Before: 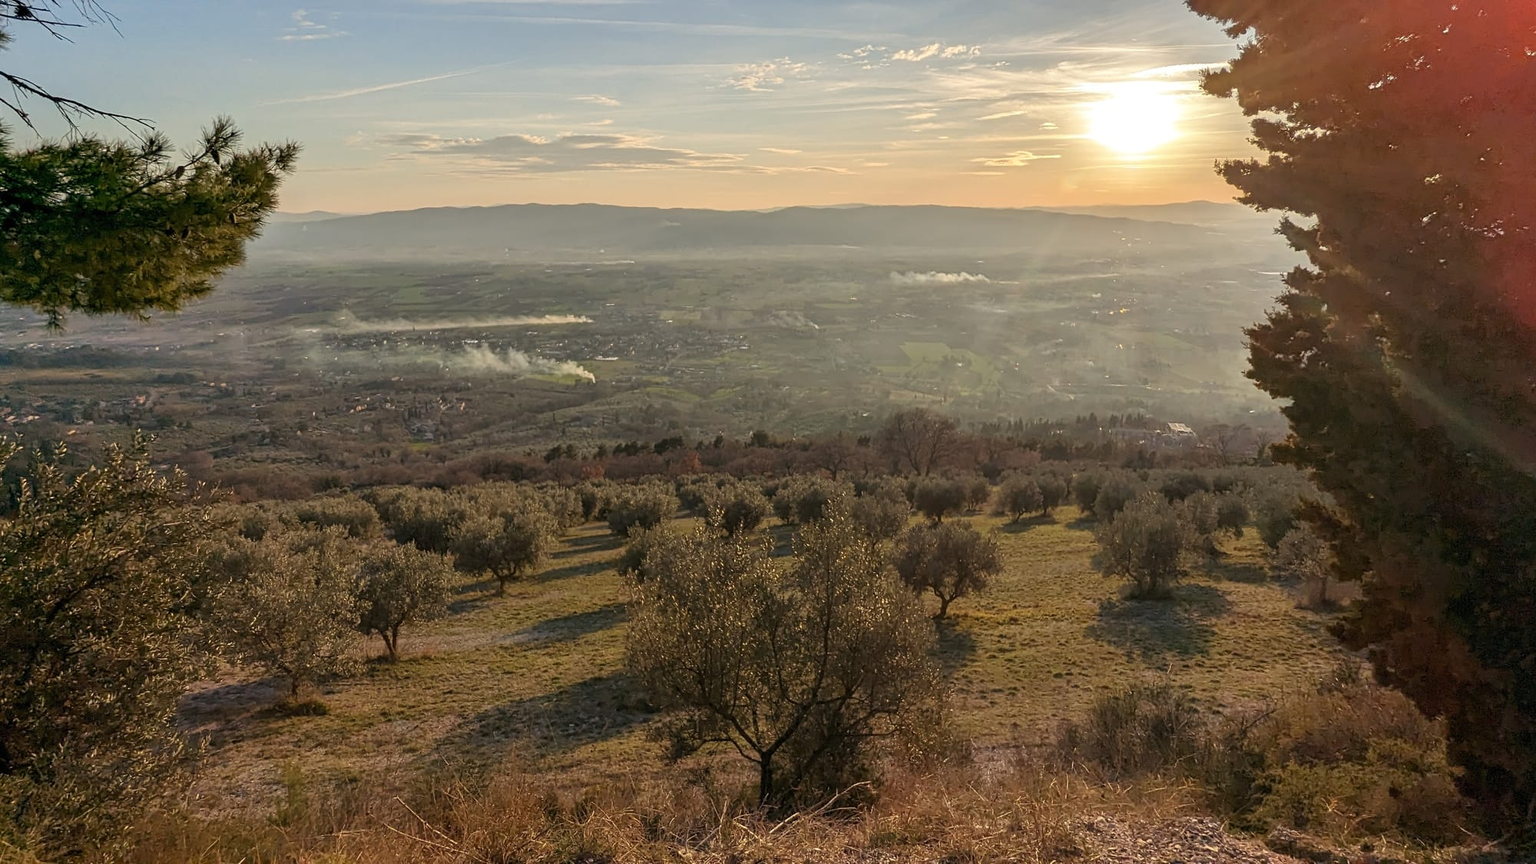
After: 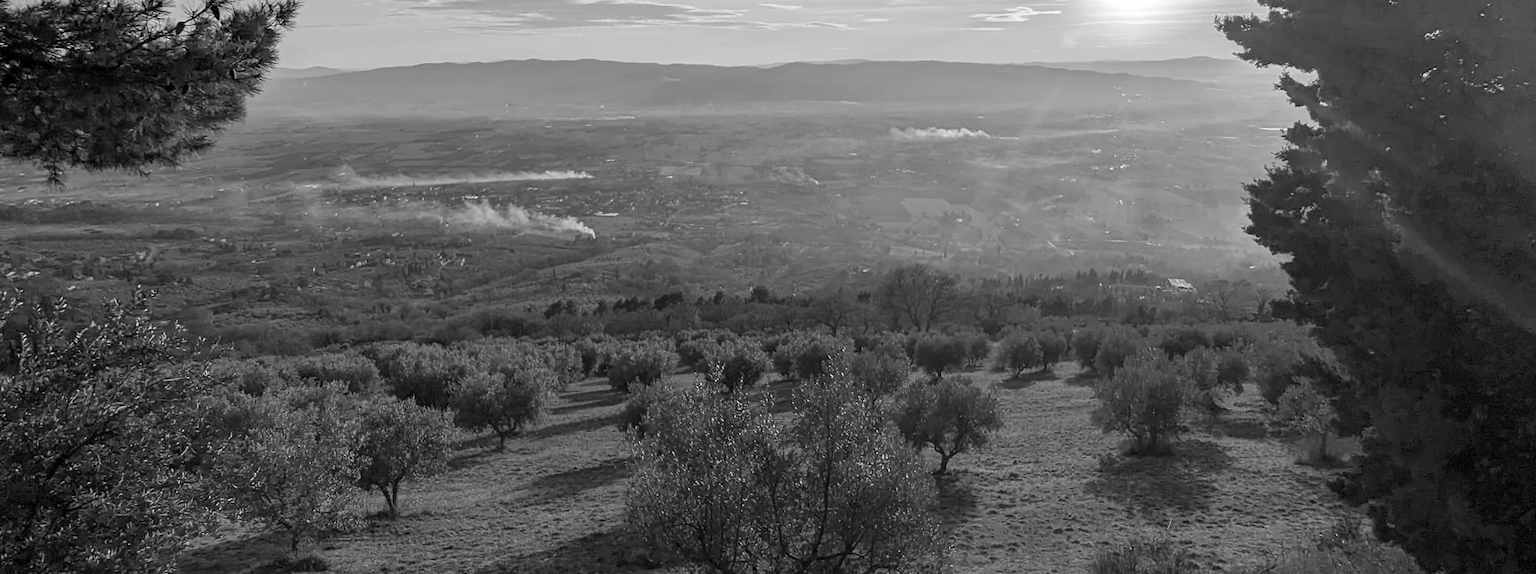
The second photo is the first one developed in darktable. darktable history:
monochrome: on, module defaults
crop: top 16.727%, bottom 16.727%
